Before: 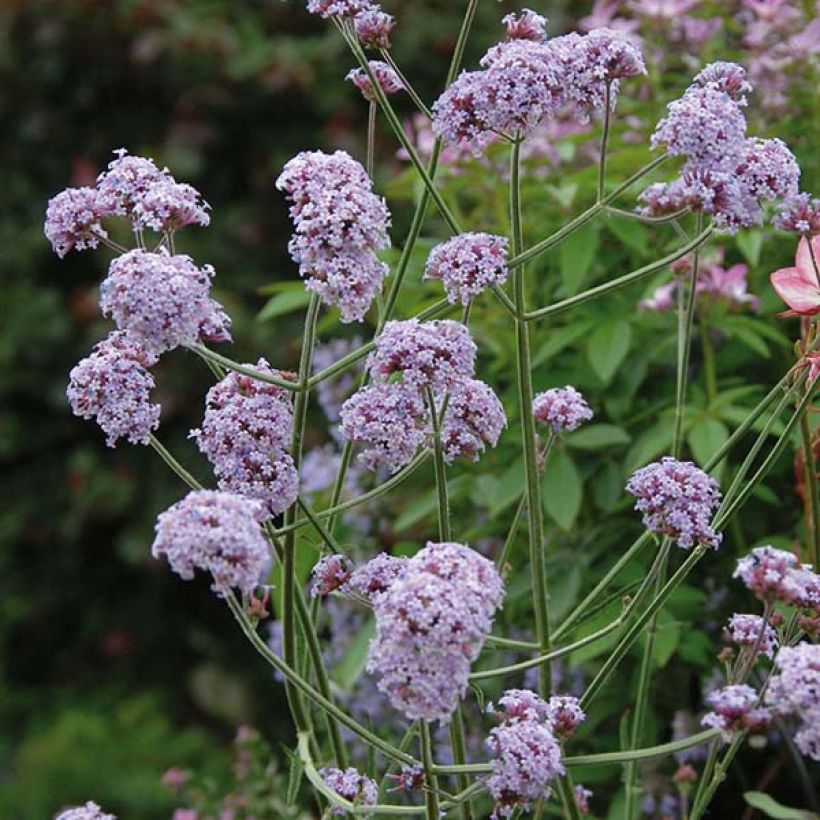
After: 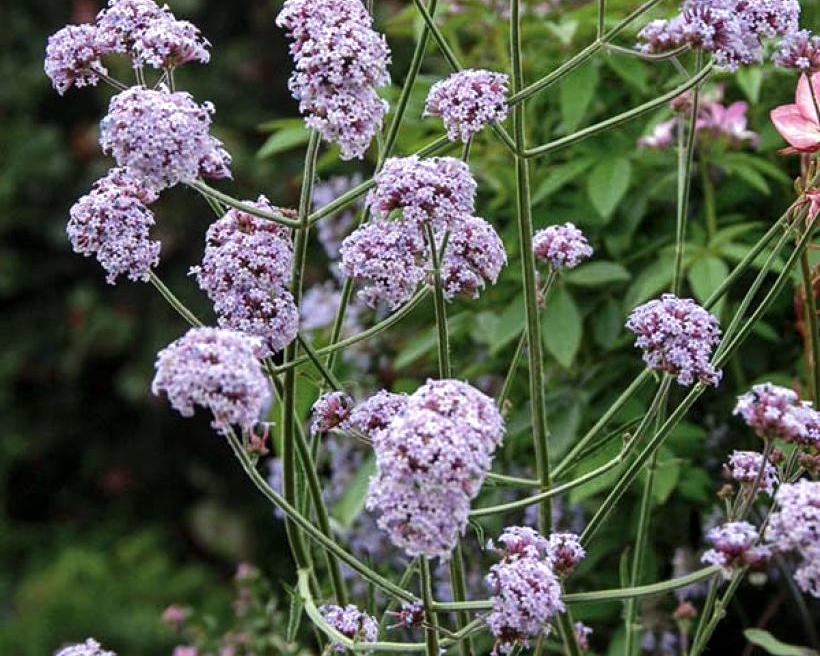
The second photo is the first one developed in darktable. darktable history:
crop and rotate: top 19.899%
tone equalizer: -8 EV -0.42 EV, -7 EV -0.367 EV, -6 EV -0.351 EV, -5 EV -0.234 EV, -3 EV 0.214 EV, -2 EV 0.329 EV, -1 EV 0.374 EV, +0 EV 0.427 EV, edges refinement/feathering 500, mask exposure compensation -1.57 EV, preserve details no
local contrast: on, module defaults
